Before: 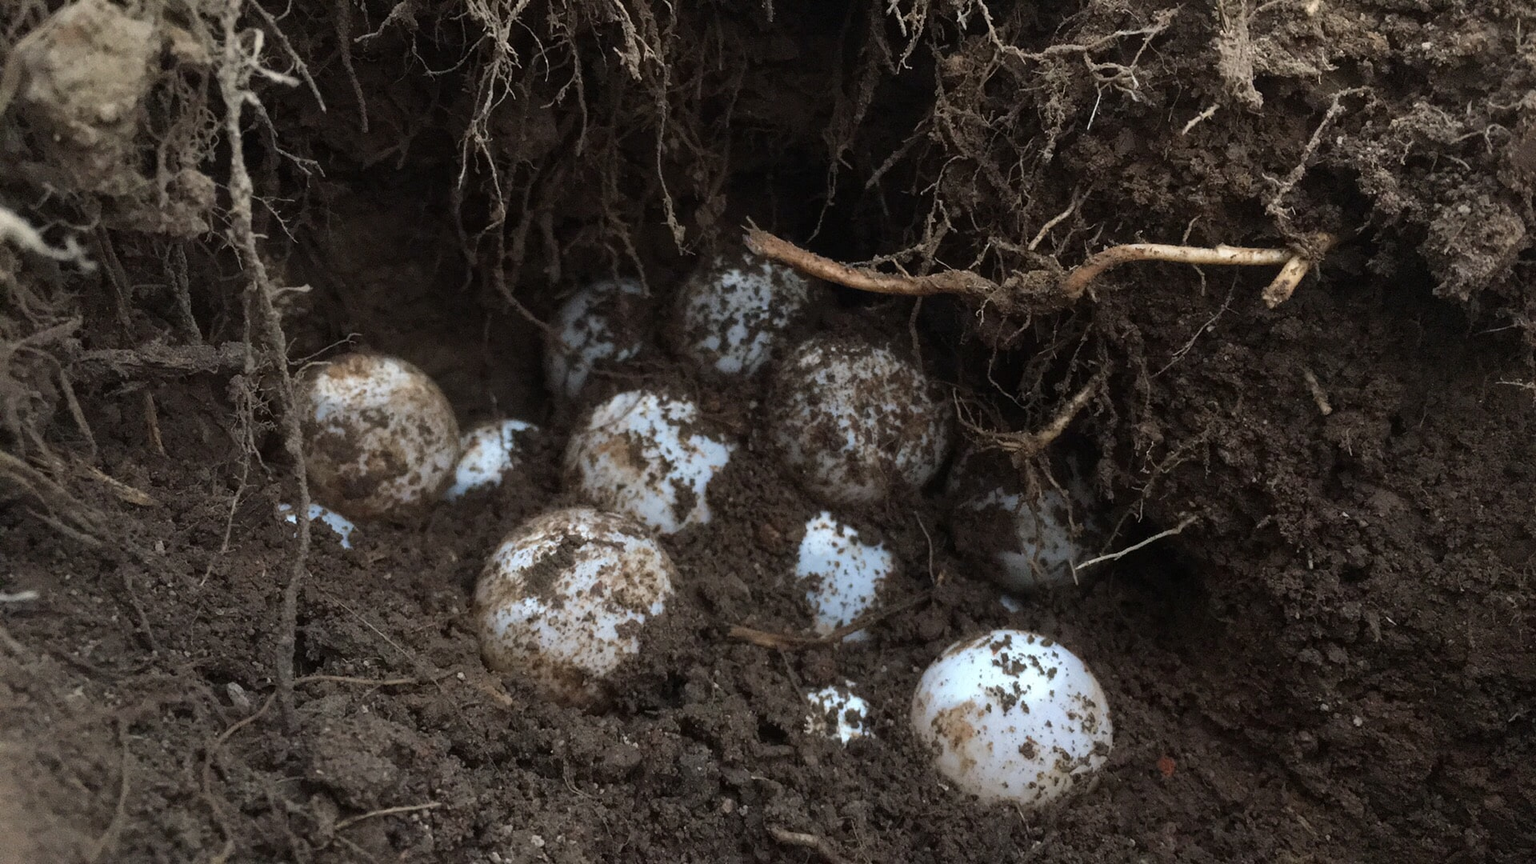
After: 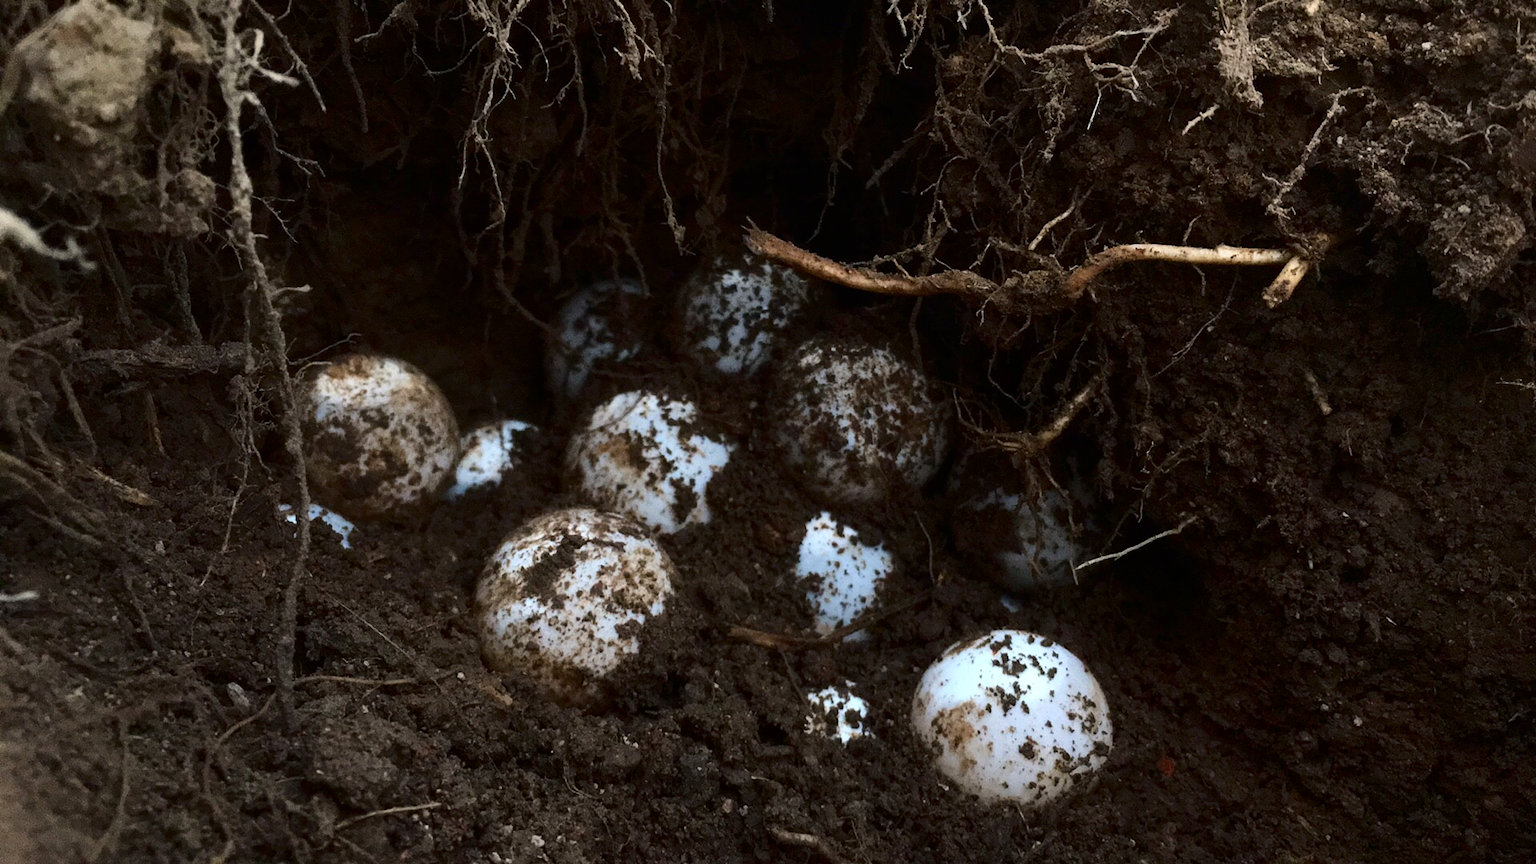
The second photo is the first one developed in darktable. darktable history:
contrast brightness saturation: contrast 0.21, brightness -0.11, saturation 0.21
tone equalizer: on, module defaults
